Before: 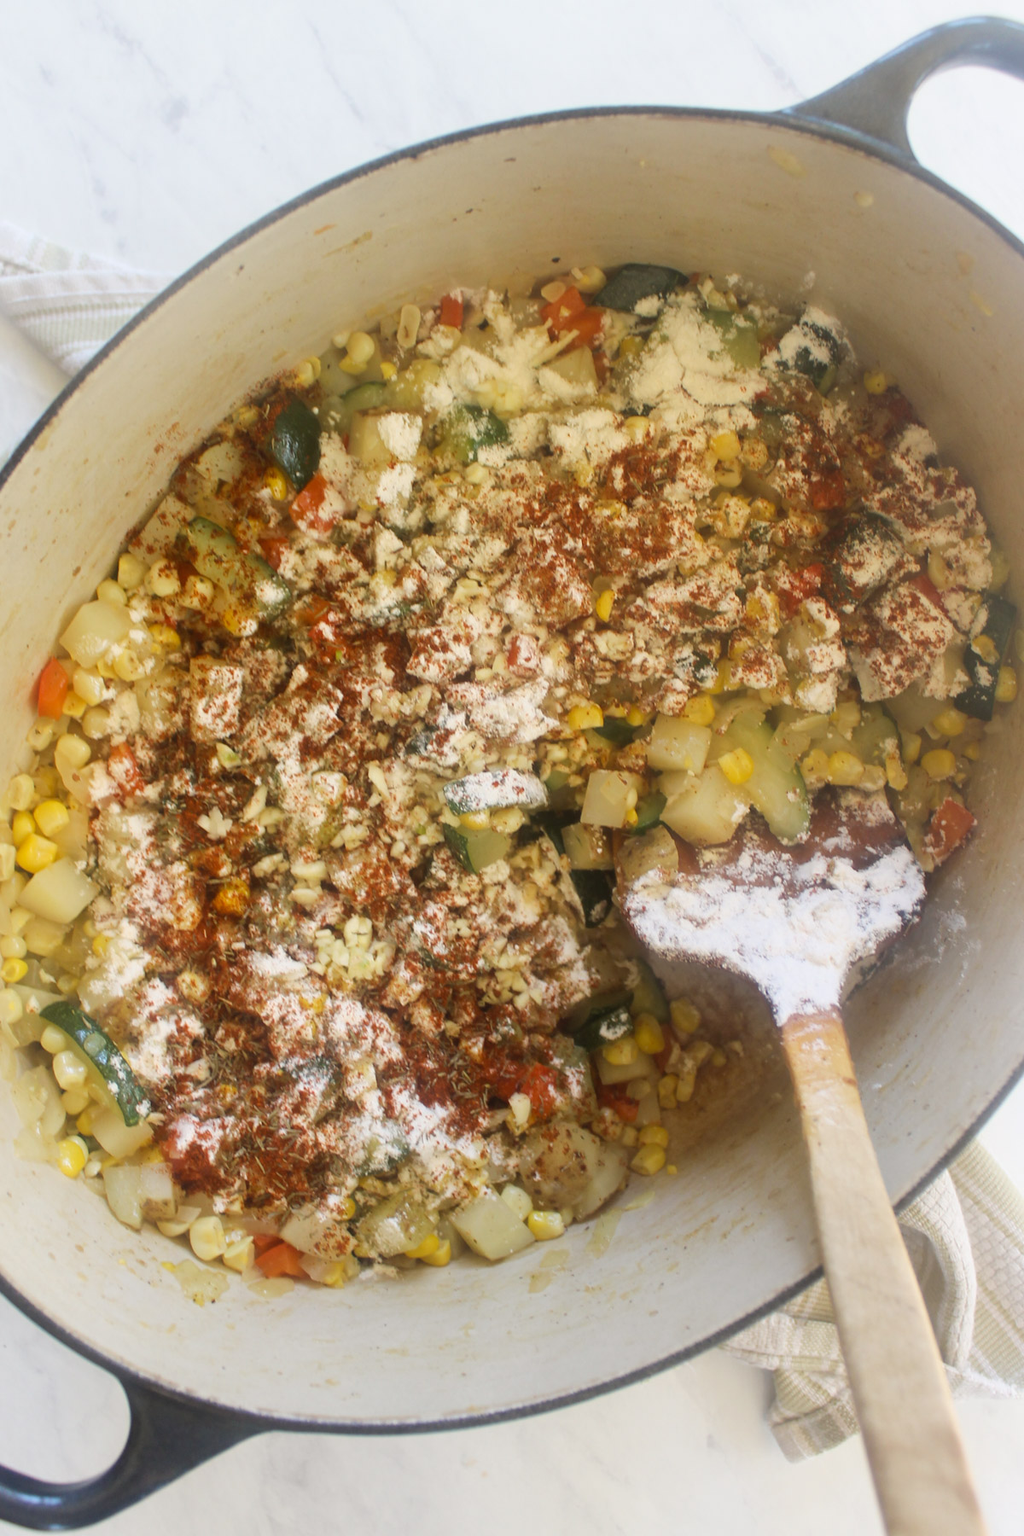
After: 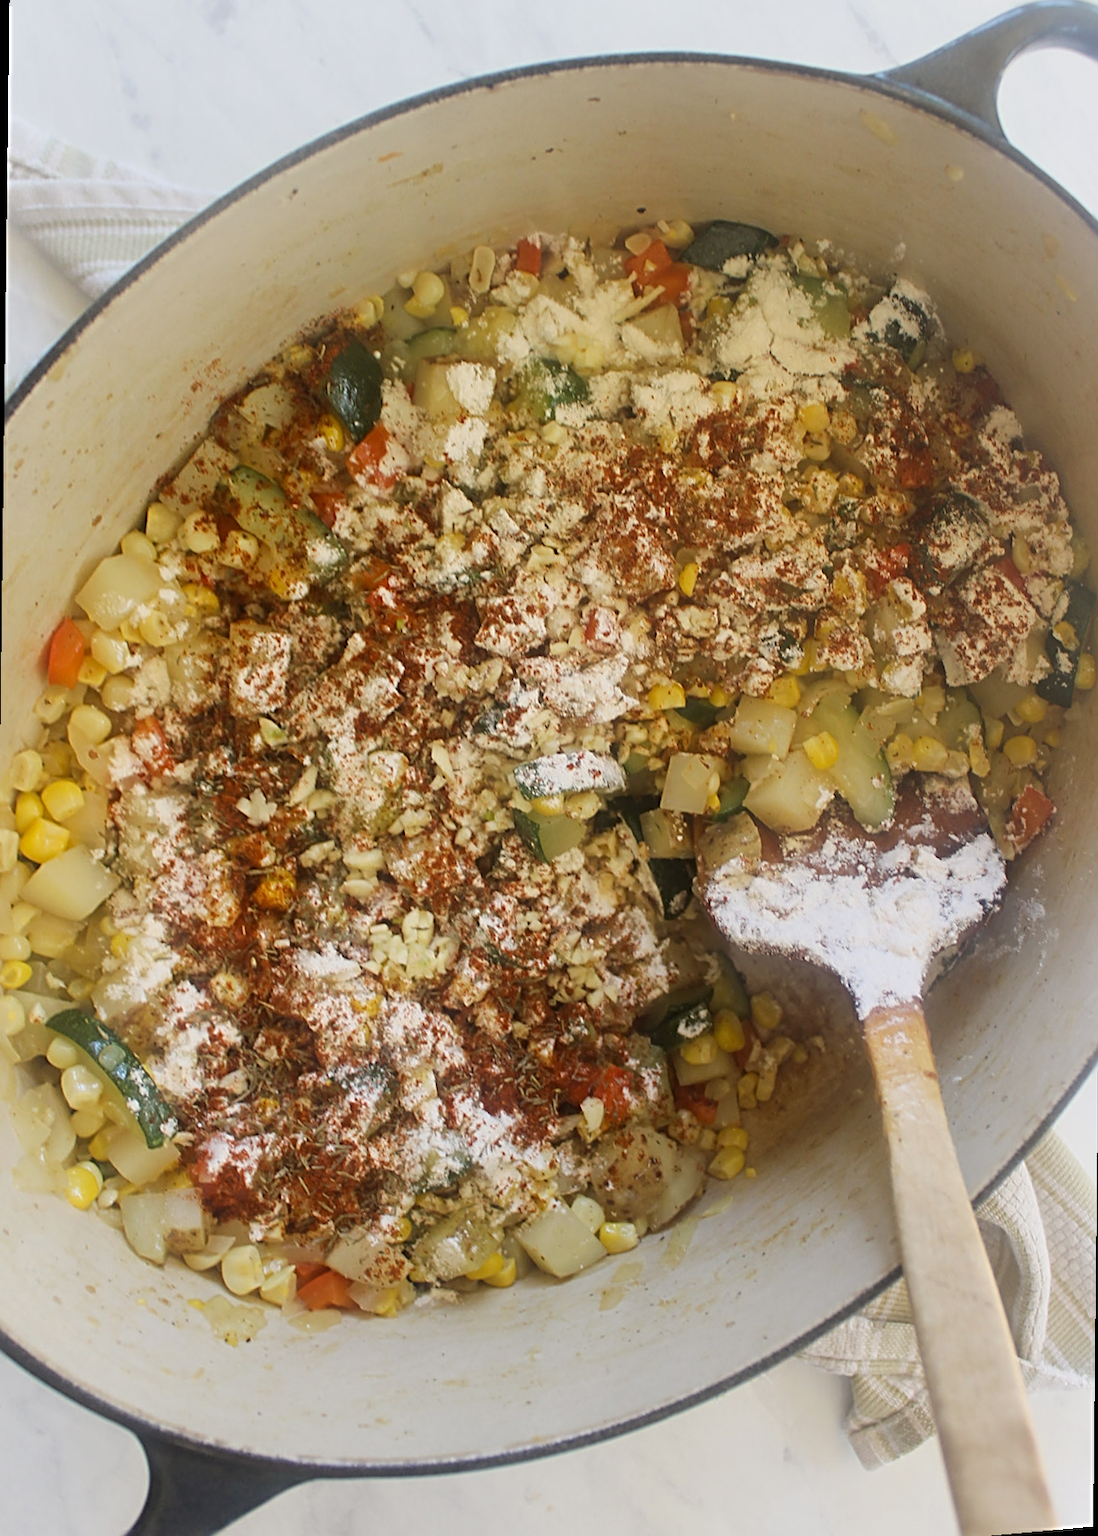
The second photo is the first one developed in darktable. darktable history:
tone equalizer: on, module defaults
sharpen: radius 2.531, amount 0.628
rotate and perspective: rotation 0.679°, lens shift (horizontal) 0.136, crop left 0.009, crop right 0.991, crop top 0.078, crop bottom 0.95
exposure: exposure -0.21 EV, compensate highlight preservation false
